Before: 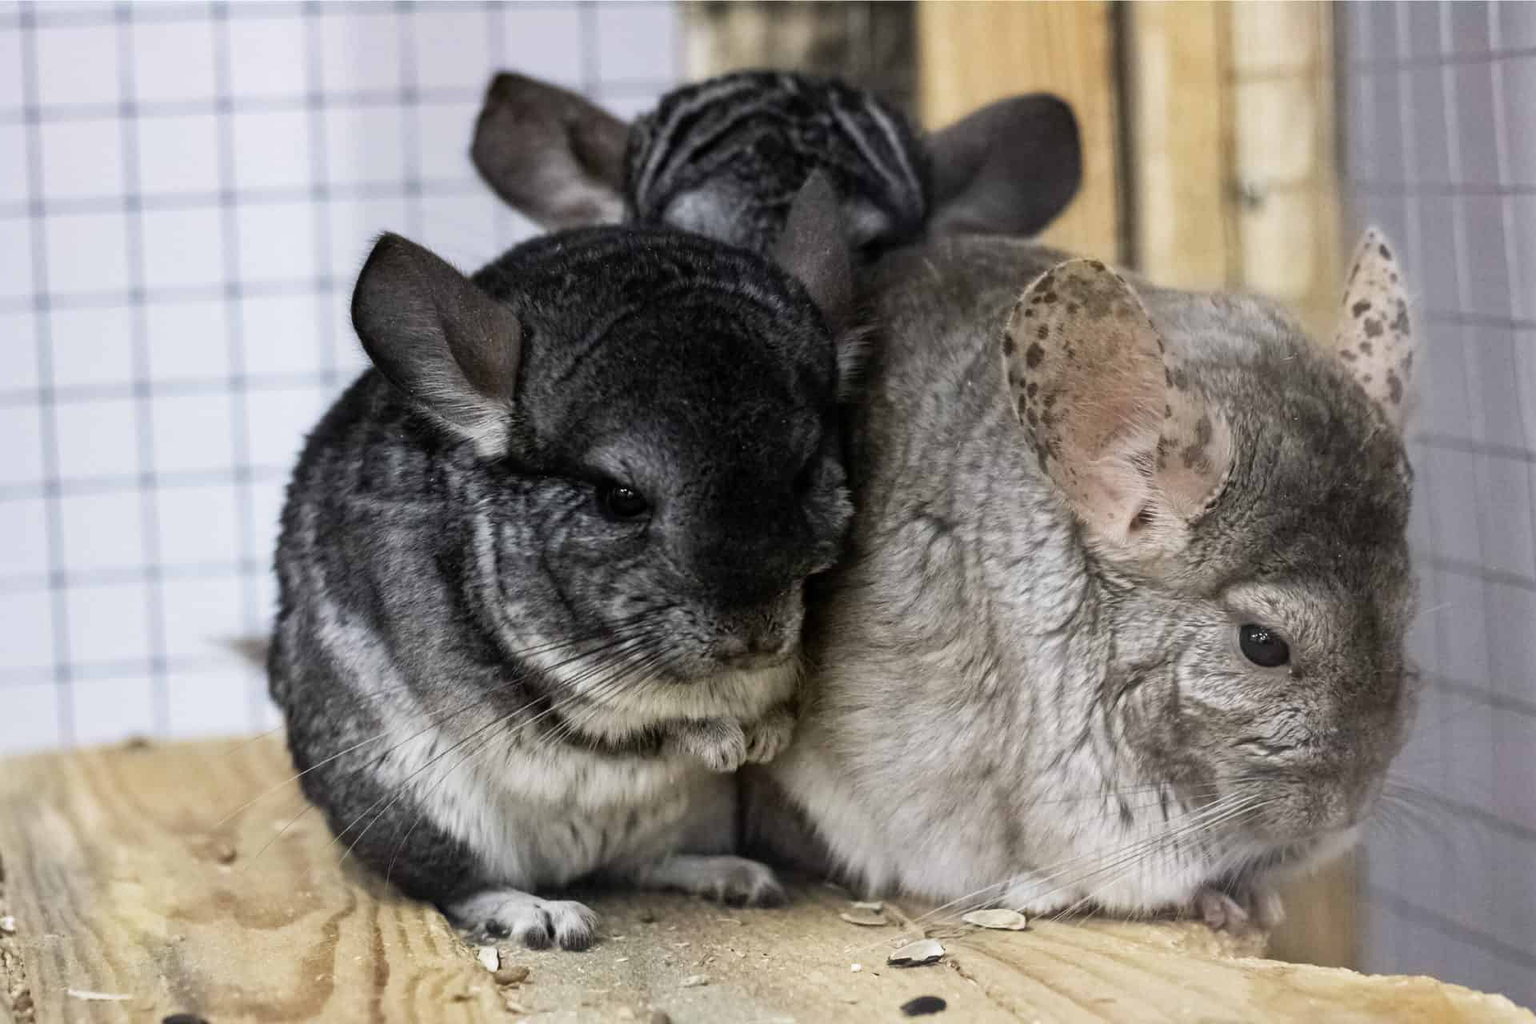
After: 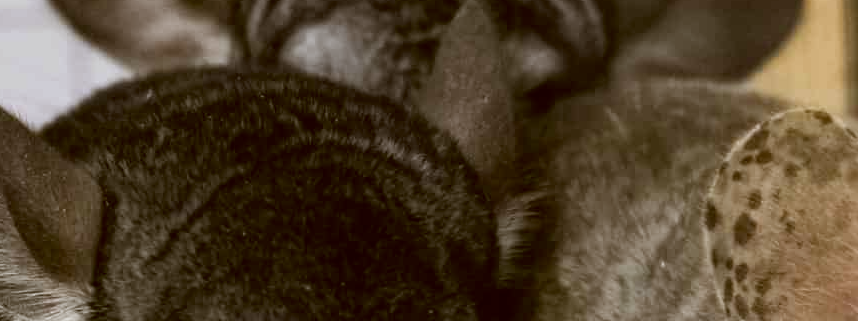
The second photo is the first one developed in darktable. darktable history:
color correction: highlights a* -0.482, highlights b* 0.161, shadows a* 4.66, shadows b* 20.72
crop: left 28.64%, top 16.832%, right 26.637%, bottom 58.055%
